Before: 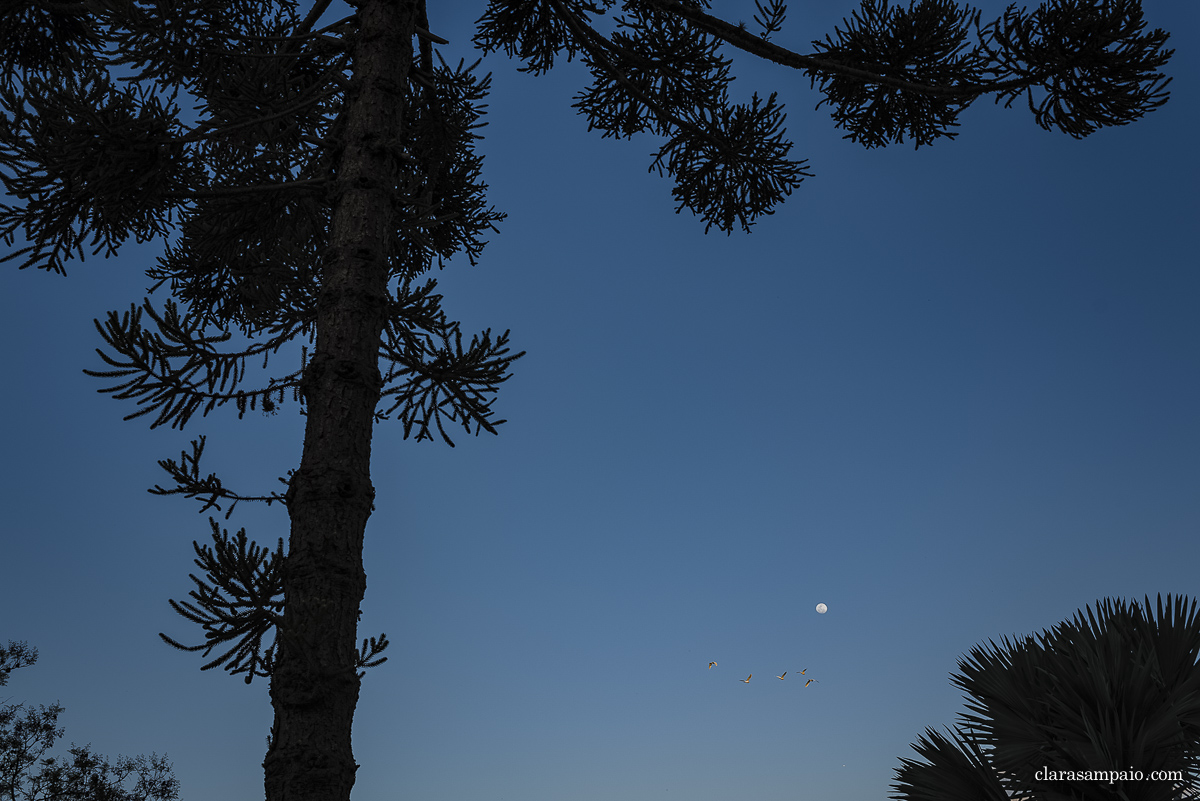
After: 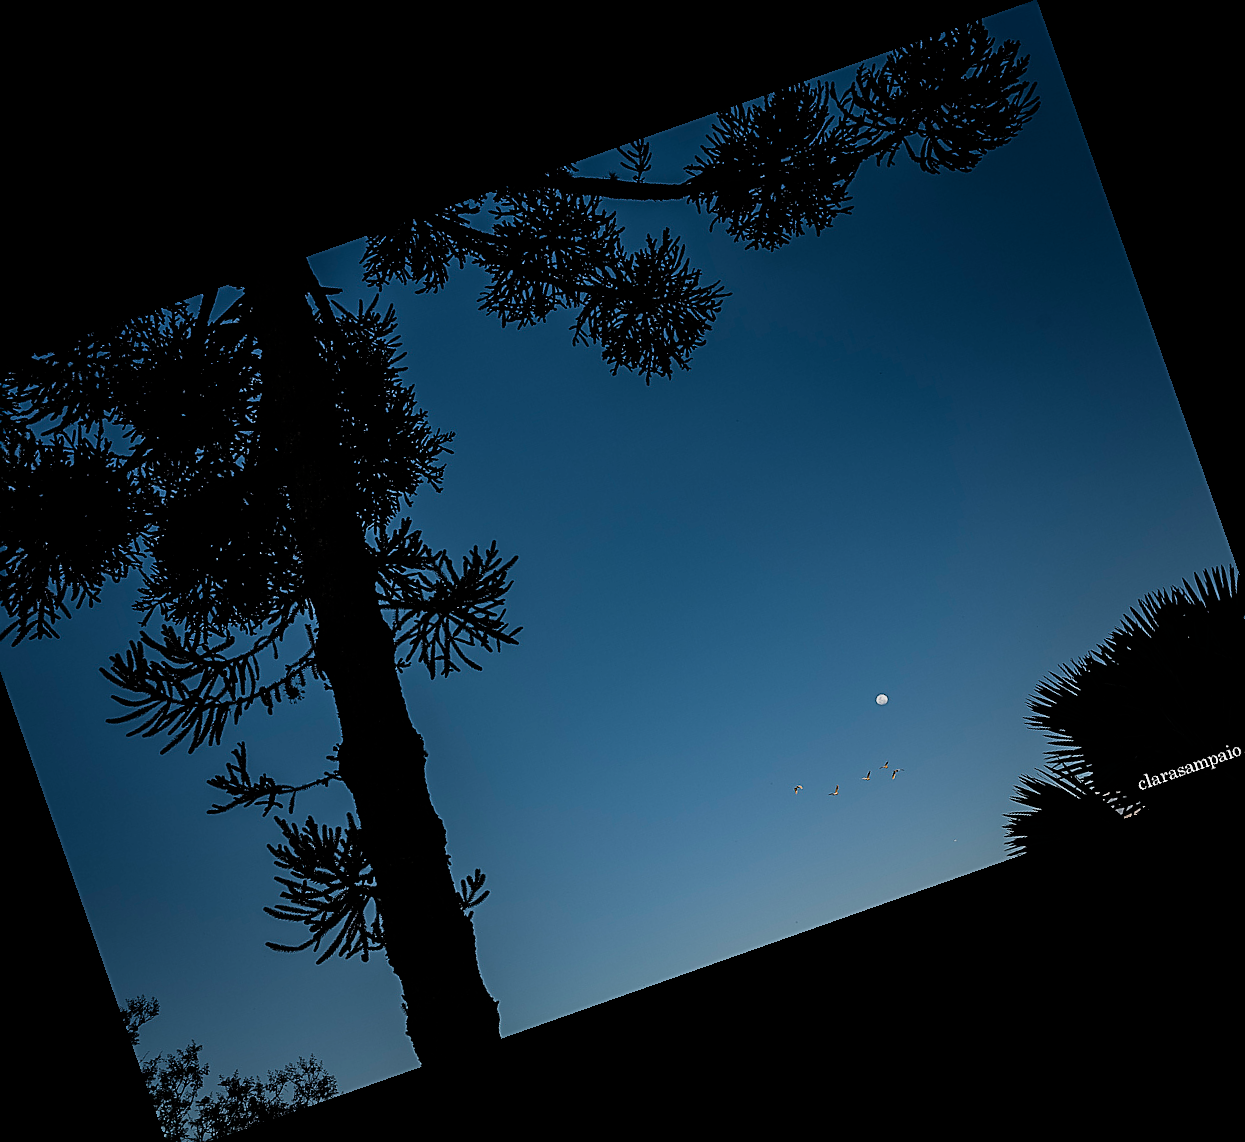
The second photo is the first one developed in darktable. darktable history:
crop and rotate: angle 19.43°, left 6.812%, right 4.125%, bottom 1.087%
filmic rgb: black relative exposure -5 EV, white relative exposure 3.5 EV, hardness 3.19, contrast 1.4, highlights saturation mix -50%
sharpen: on, module defaults
